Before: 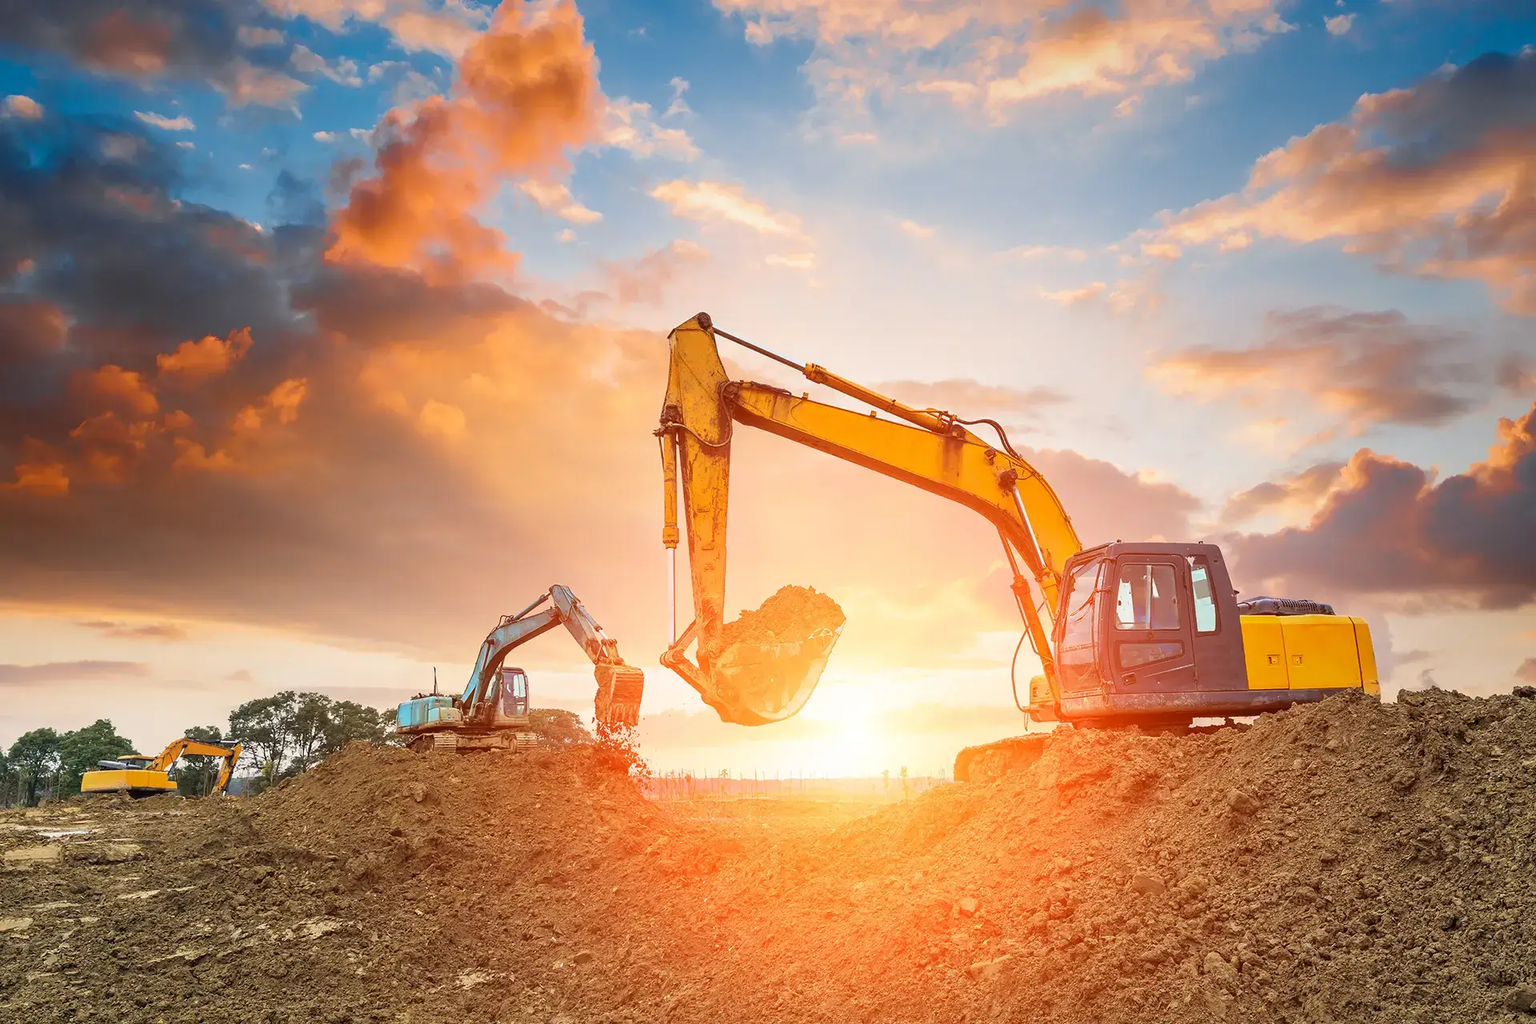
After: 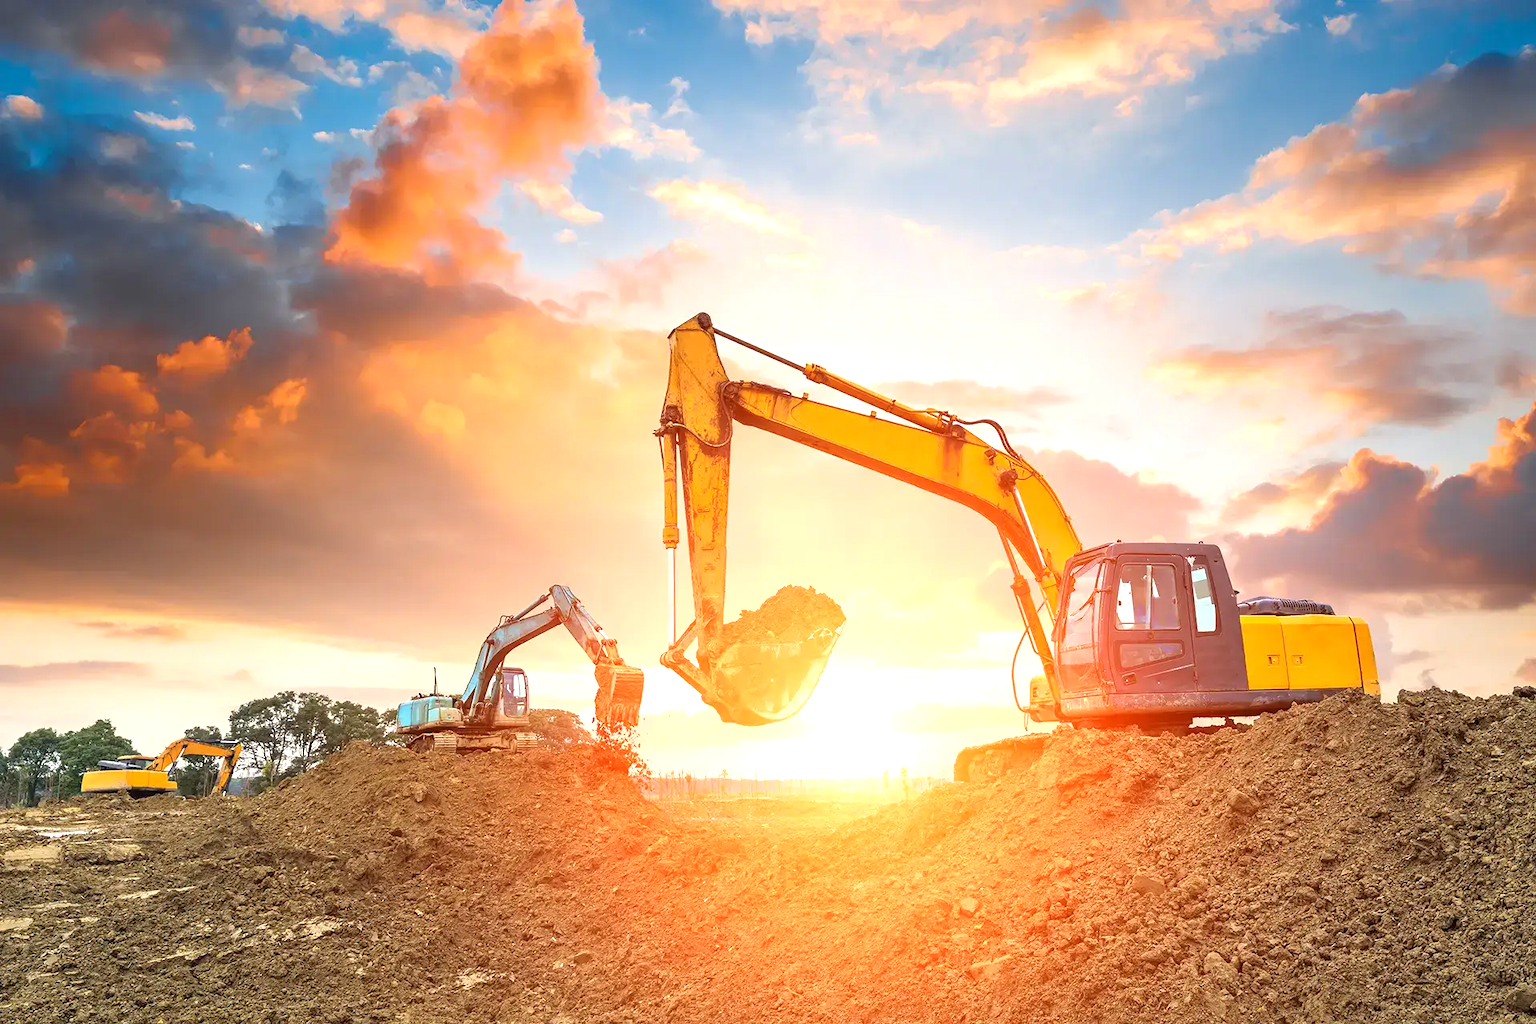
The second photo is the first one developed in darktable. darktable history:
exposure: exposure 0.51 EV, compensate exposure bias true, compensate highlight preservation false
